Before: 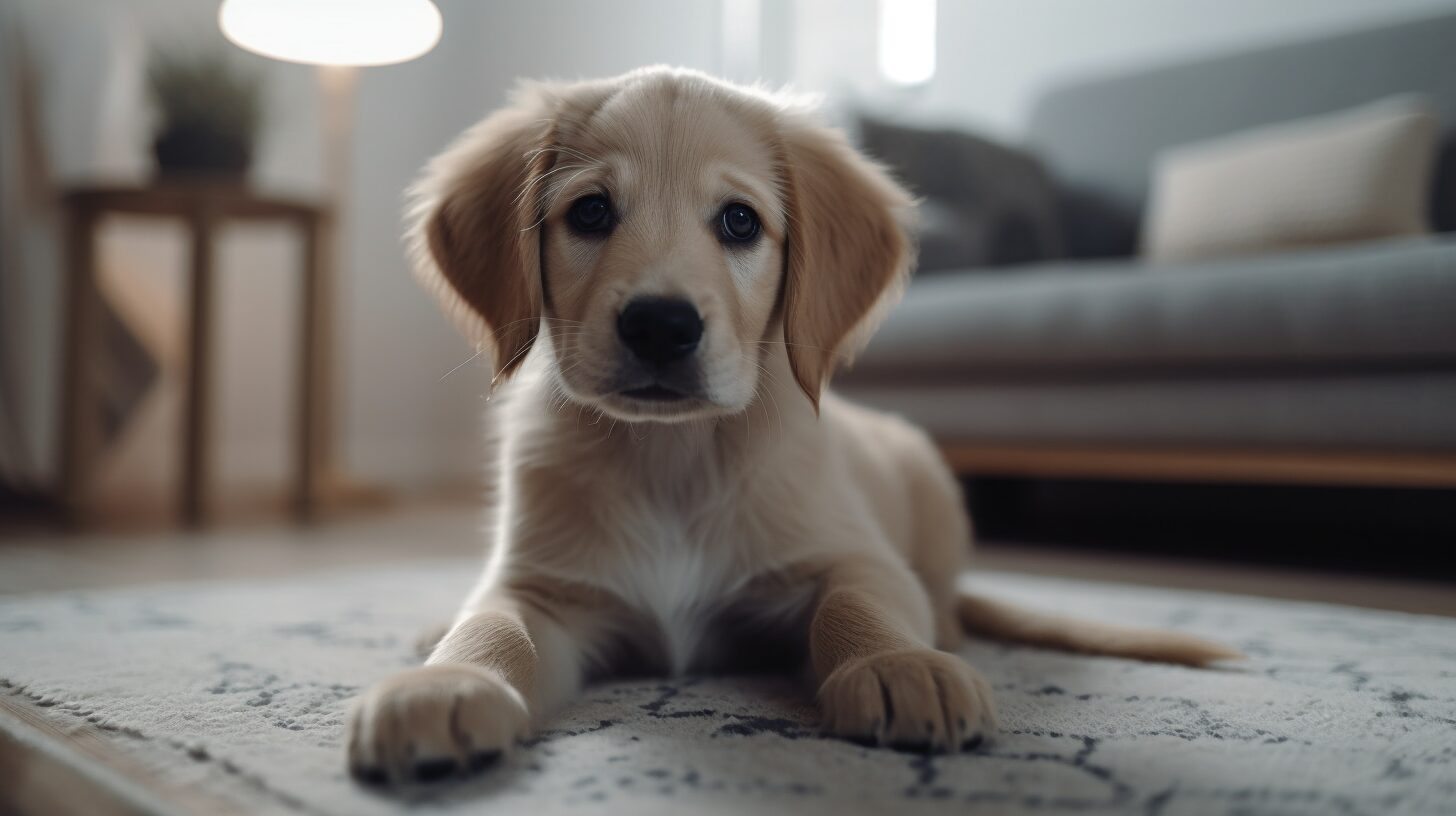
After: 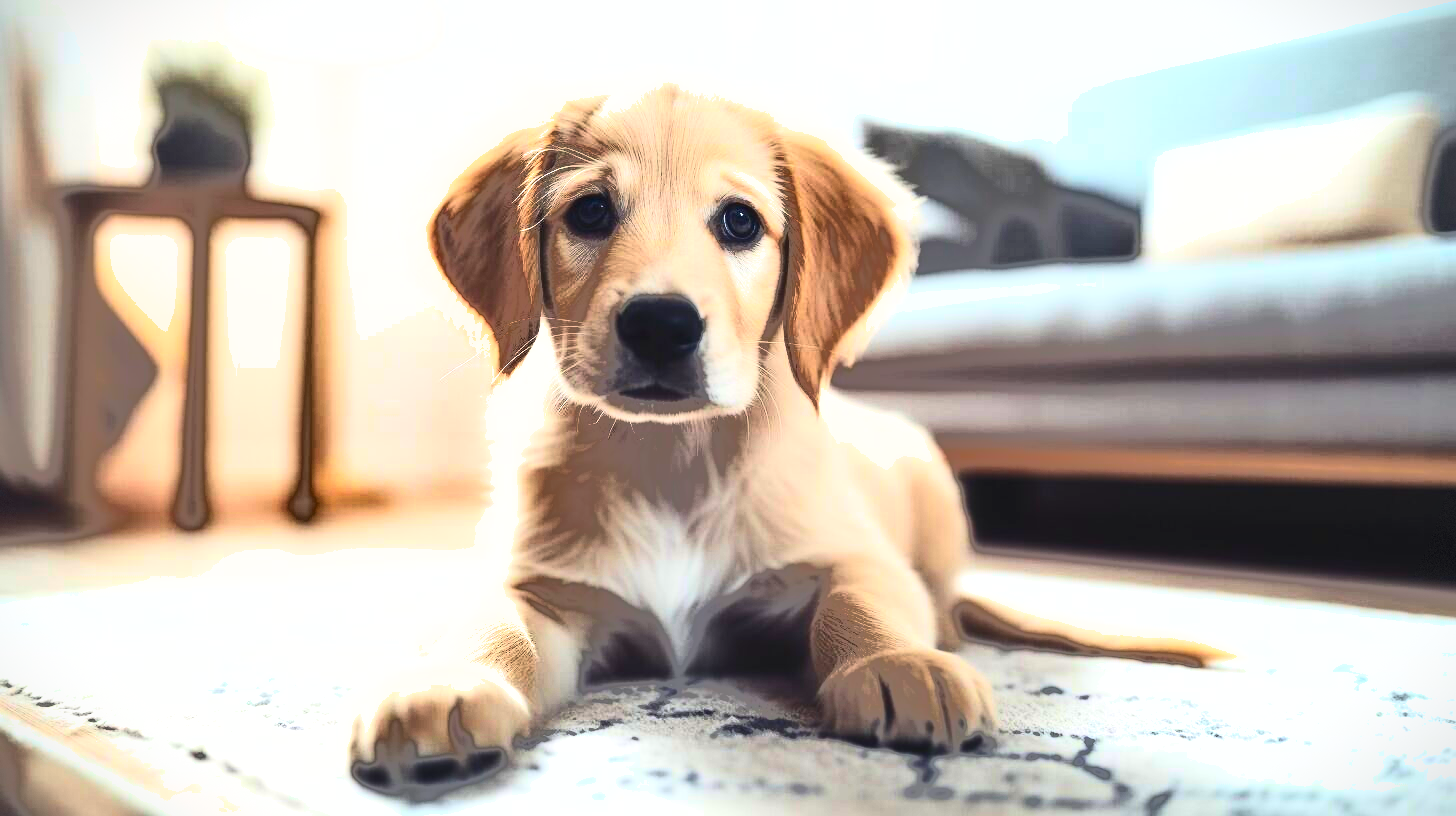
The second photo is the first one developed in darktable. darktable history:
exposure: black level correction 0, exposure 1.9 EV, compensate highlight preservation false
vignetting: fall-off start 100%, brightness -0.406, saturation -0.3, width/height ratio 1.324, dithering 8-bit output, unbound false
contrast brightness saturation: contrast 0.62, brightness 0.34, saturation 0.14
shadows and highlights: shadows -19.91, highlights -73.15
